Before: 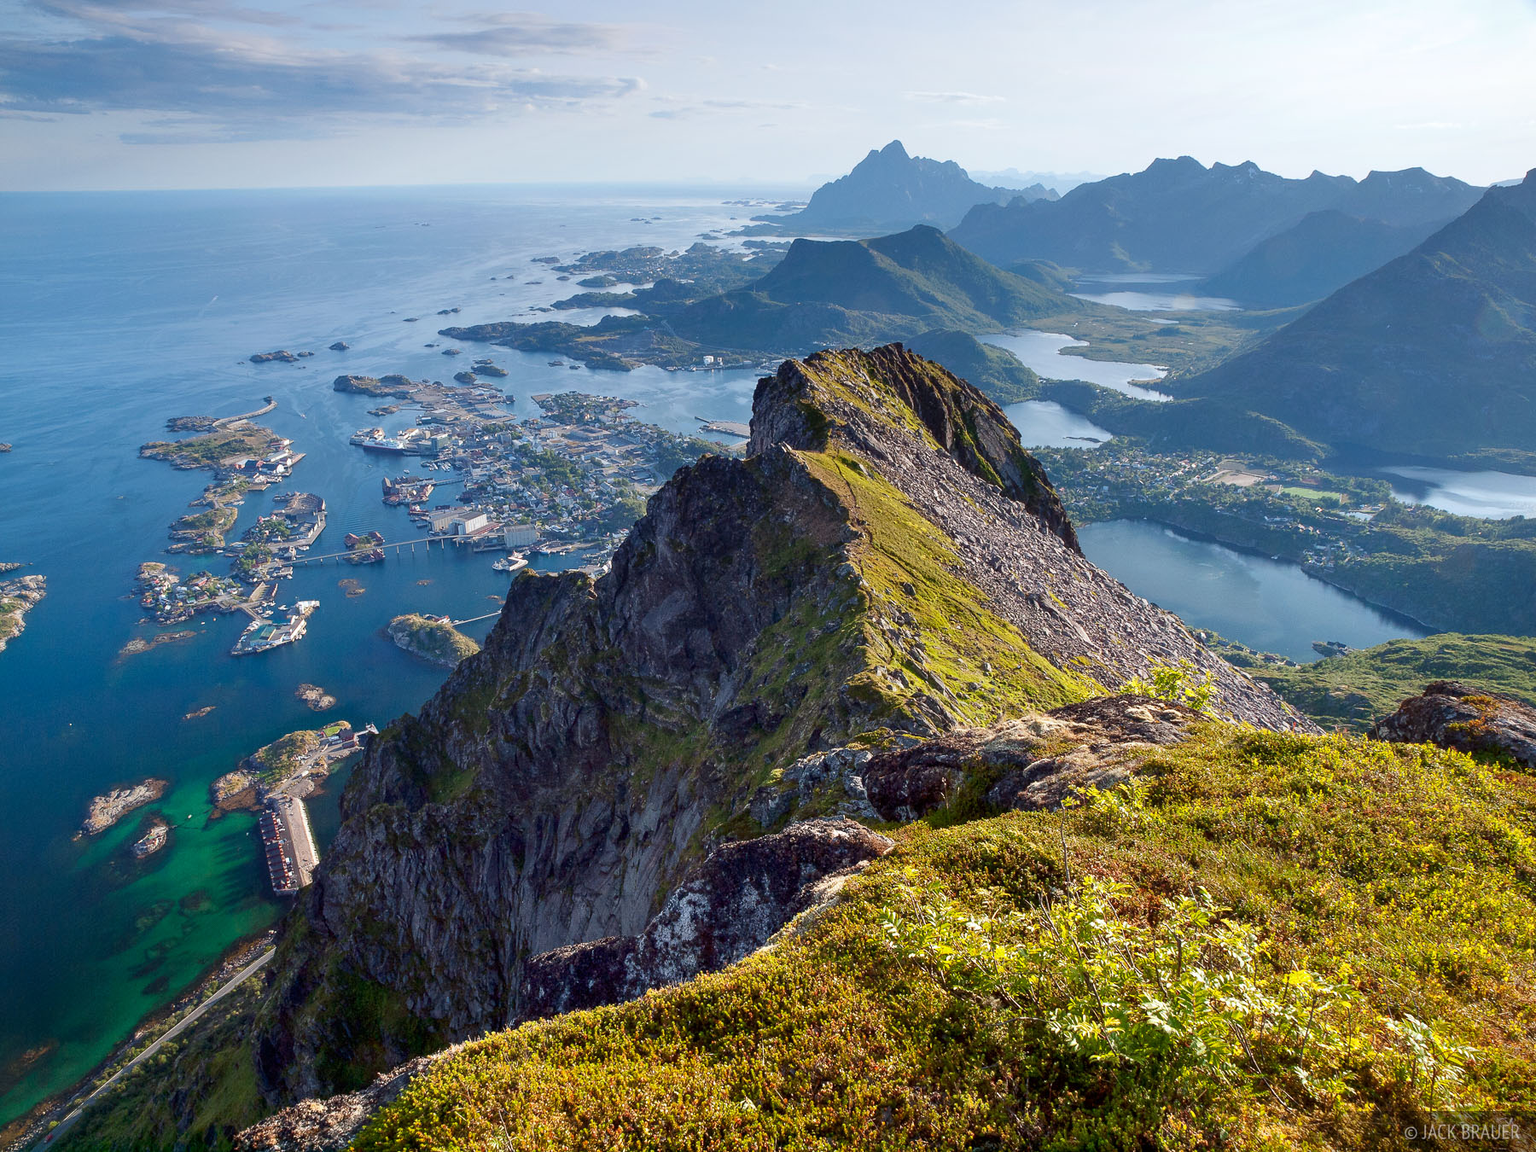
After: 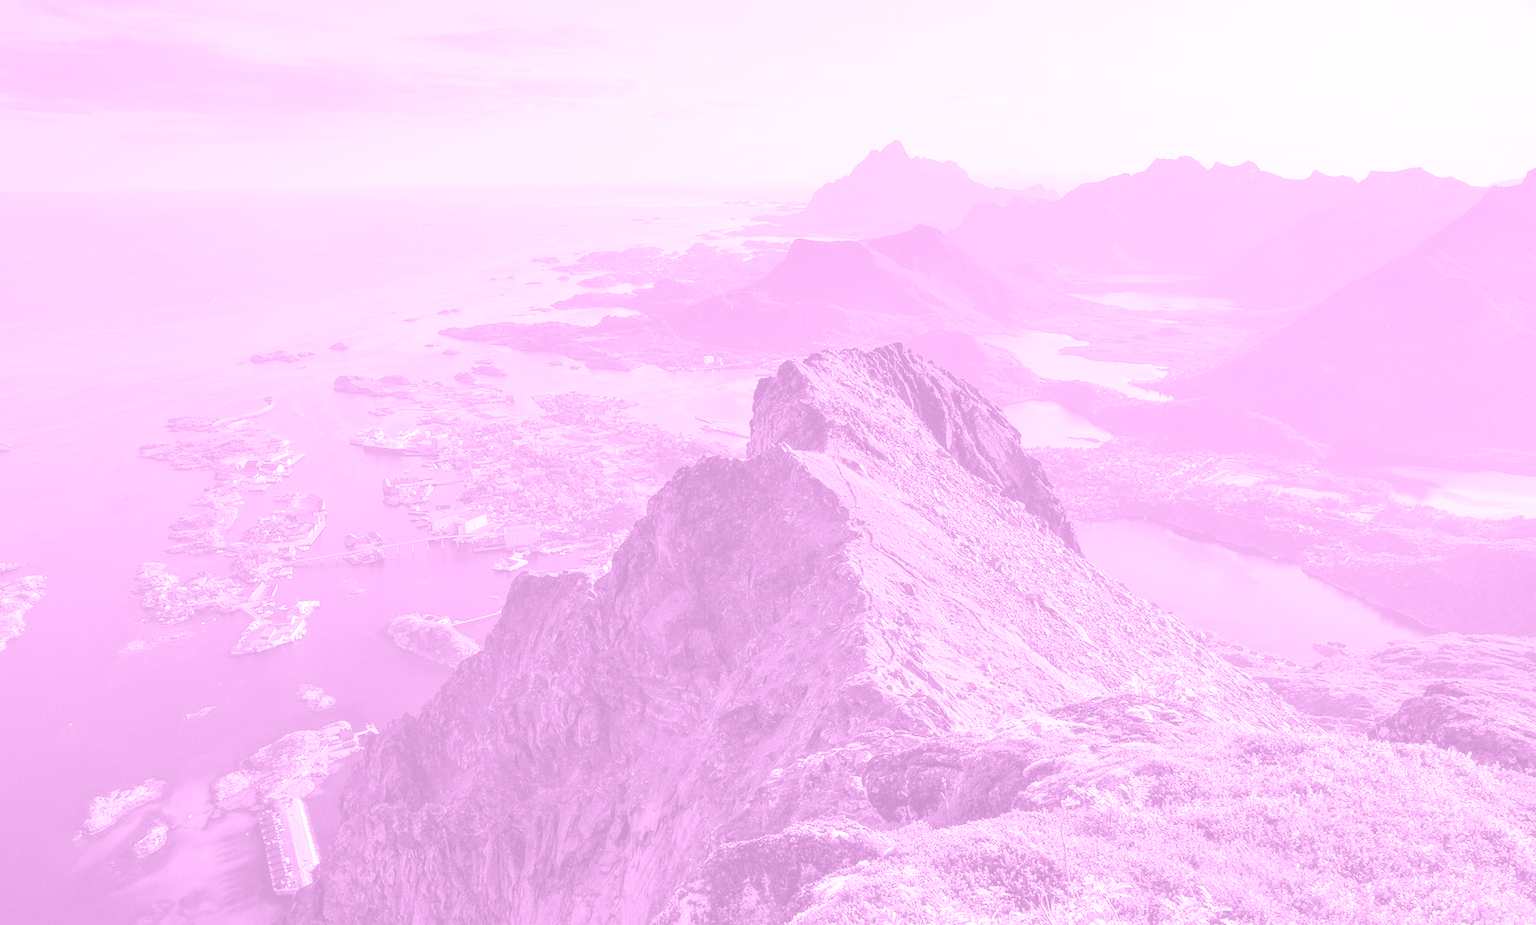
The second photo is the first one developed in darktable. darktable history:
exposure: exposure 0.999 EV, compensate highlight preservation false
crop: bottom 19.644%
colorize: hue 331.2°, saturation 75%, source mix 30.28%, lightness 70.52%, version 1
